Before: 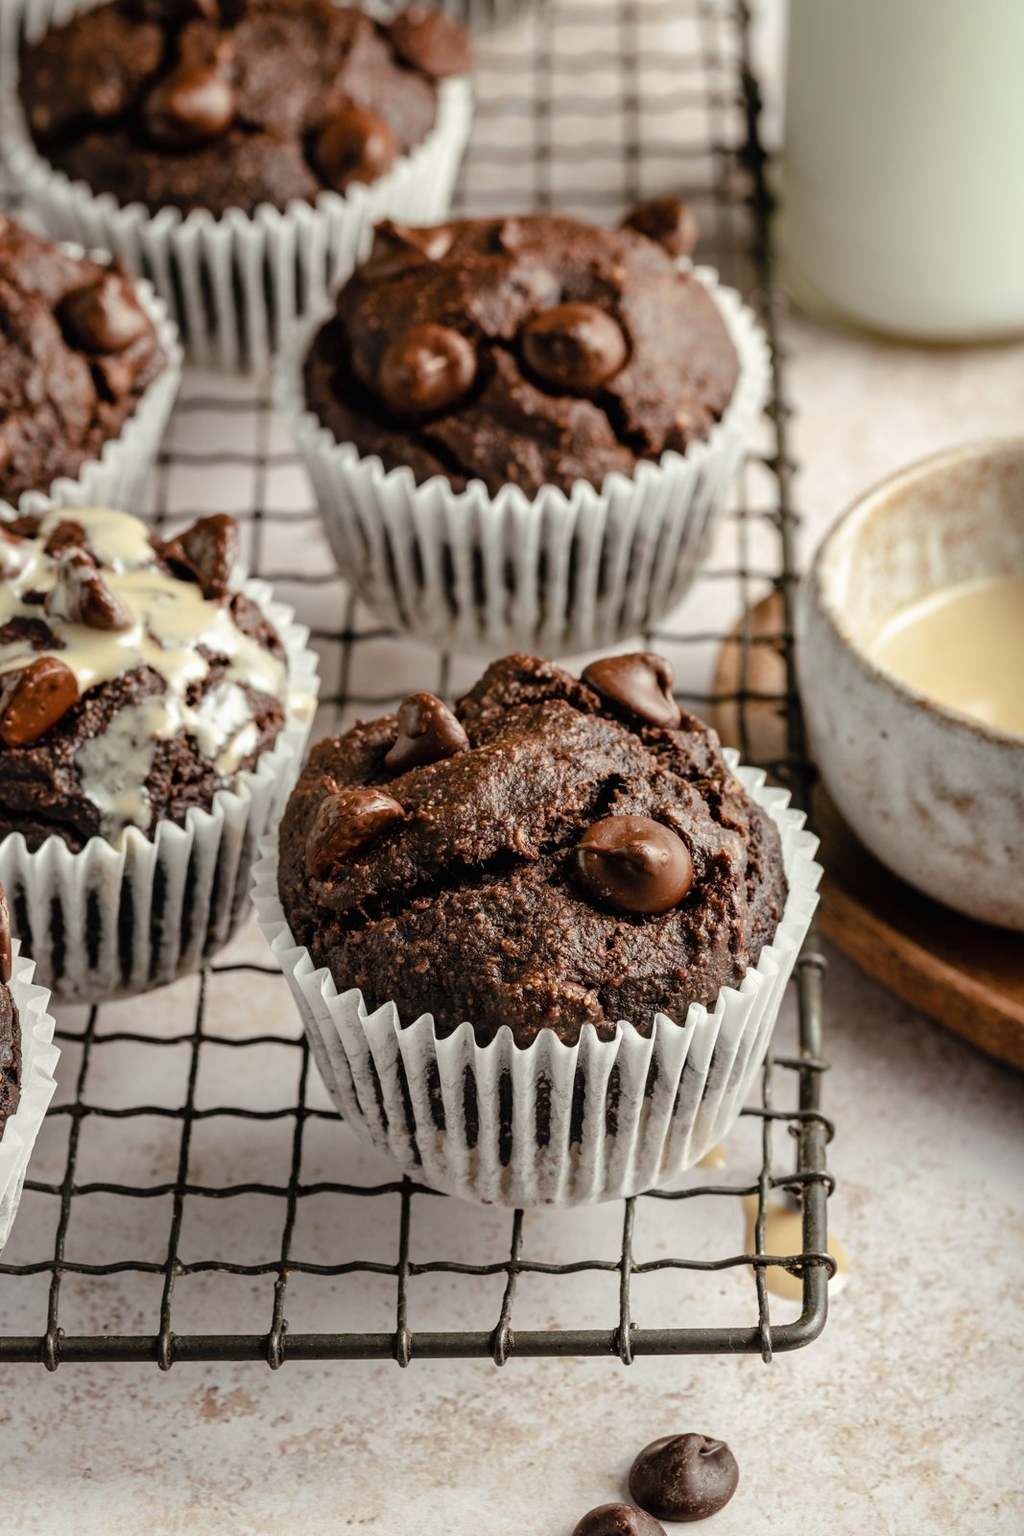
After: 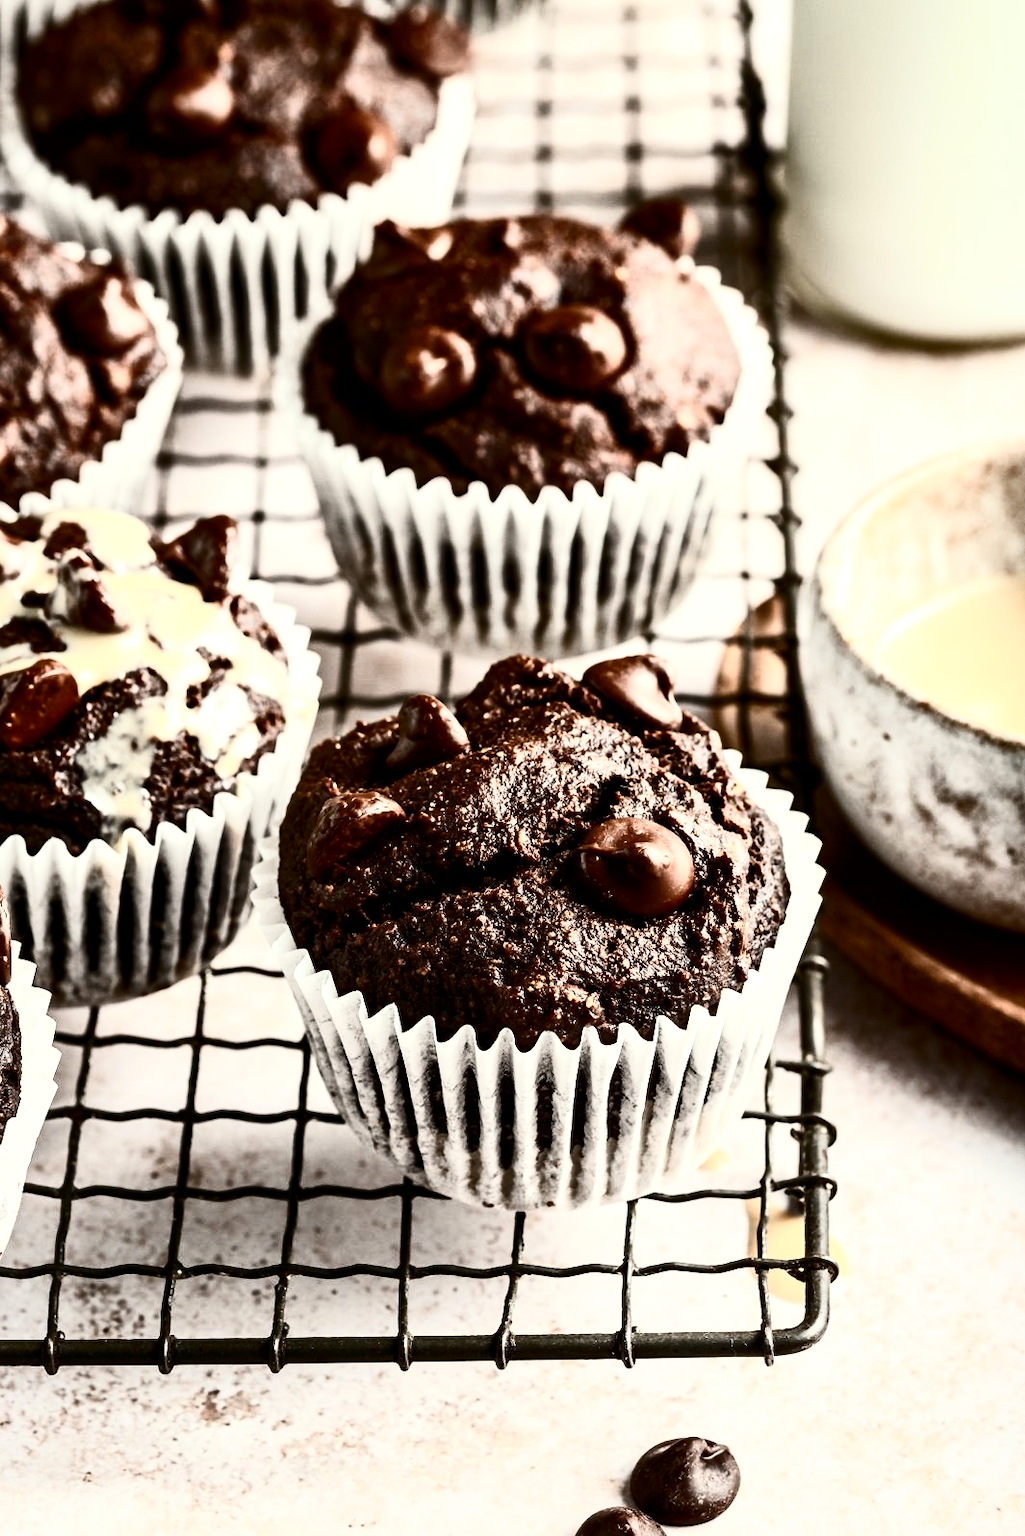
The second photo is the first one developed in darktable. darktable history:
crop: top 0.036%, bottom 0.162%
local contrast: mode bilateral grid, contrast 21, coarseness 49, detail 150%, midtone range 0.2
contrast brightness saturation: contrast 0.921, brightness 0.193
